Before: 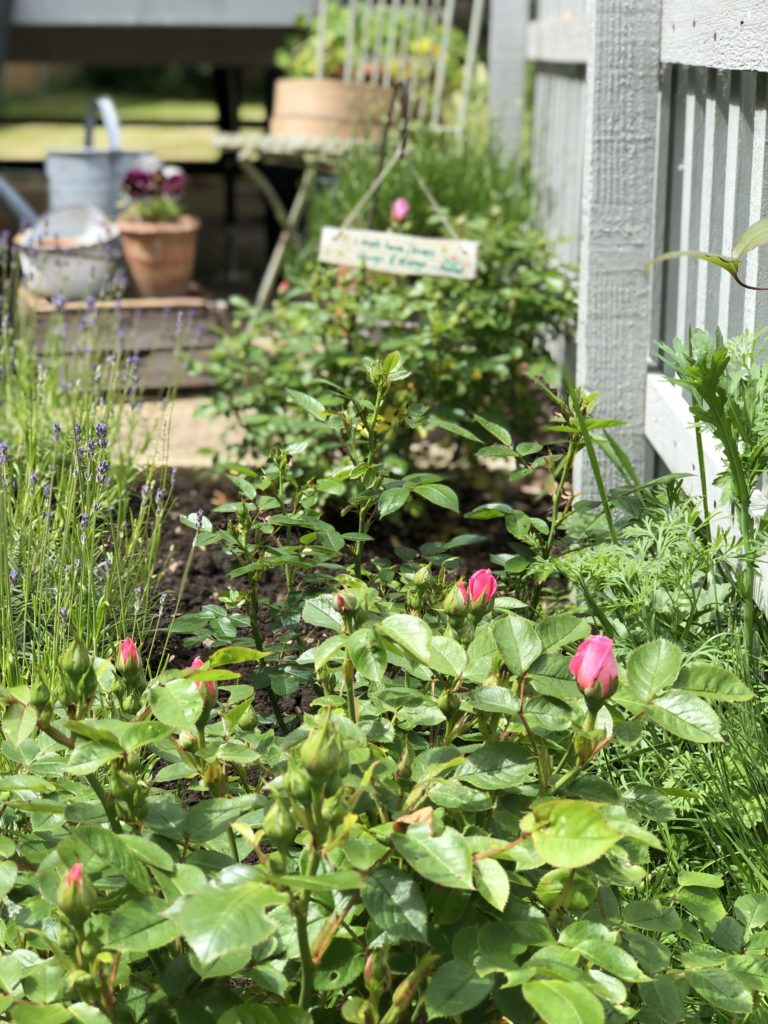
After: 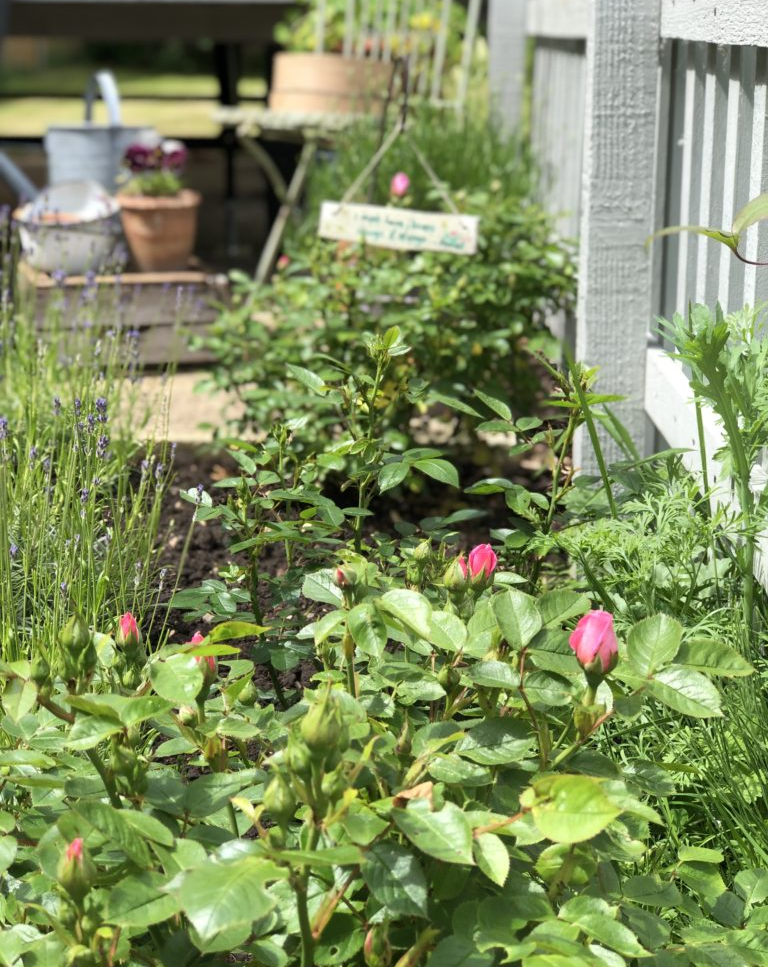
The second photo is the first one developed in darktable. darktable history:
crop and rotate: top 2.479%, bottom 3.018%
bloom: size 9%, threshold 100%, strength 7%
